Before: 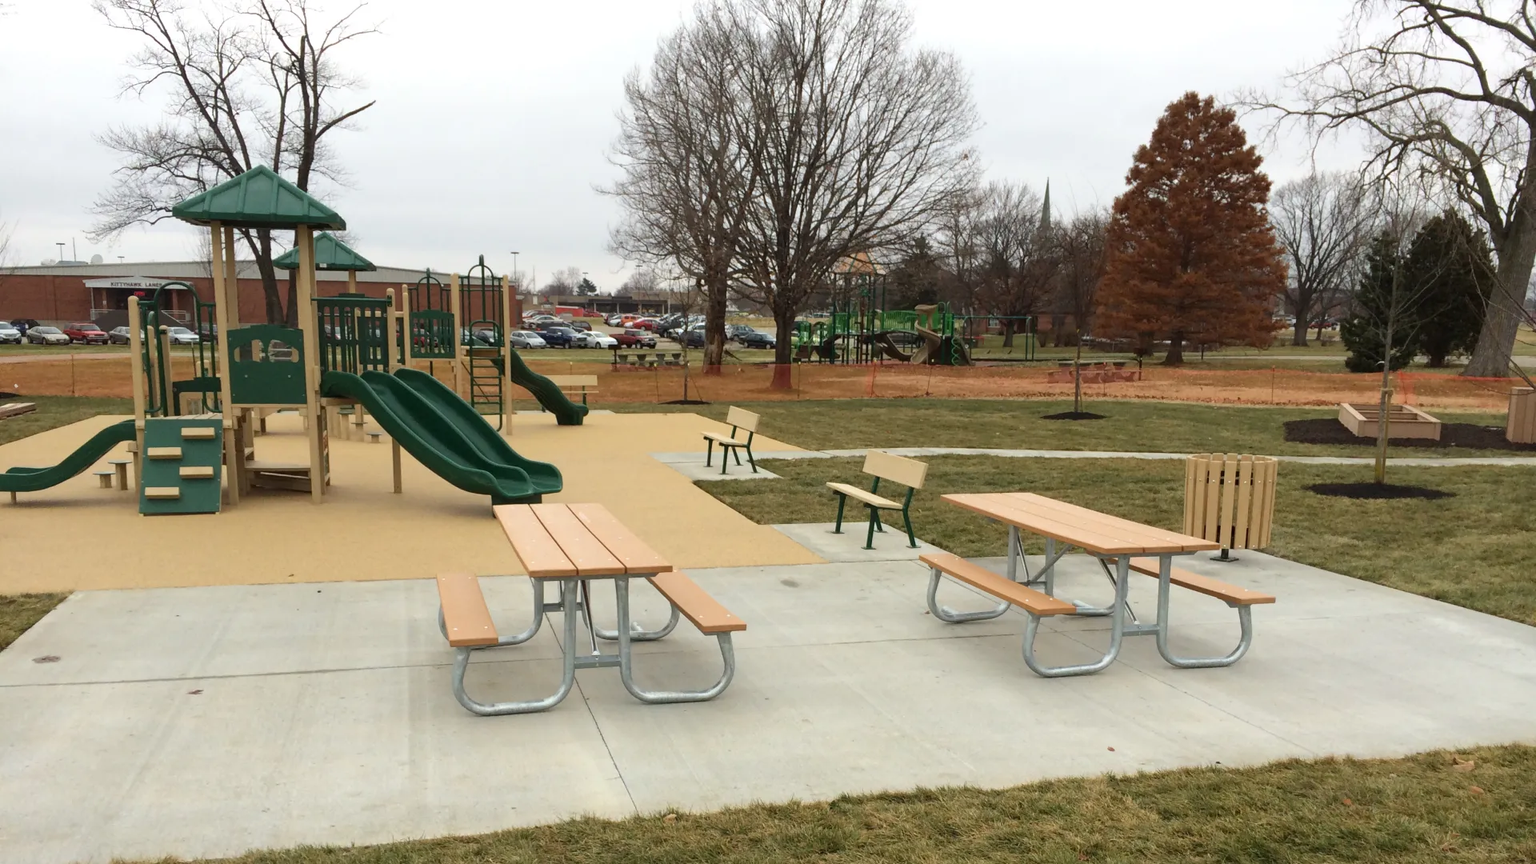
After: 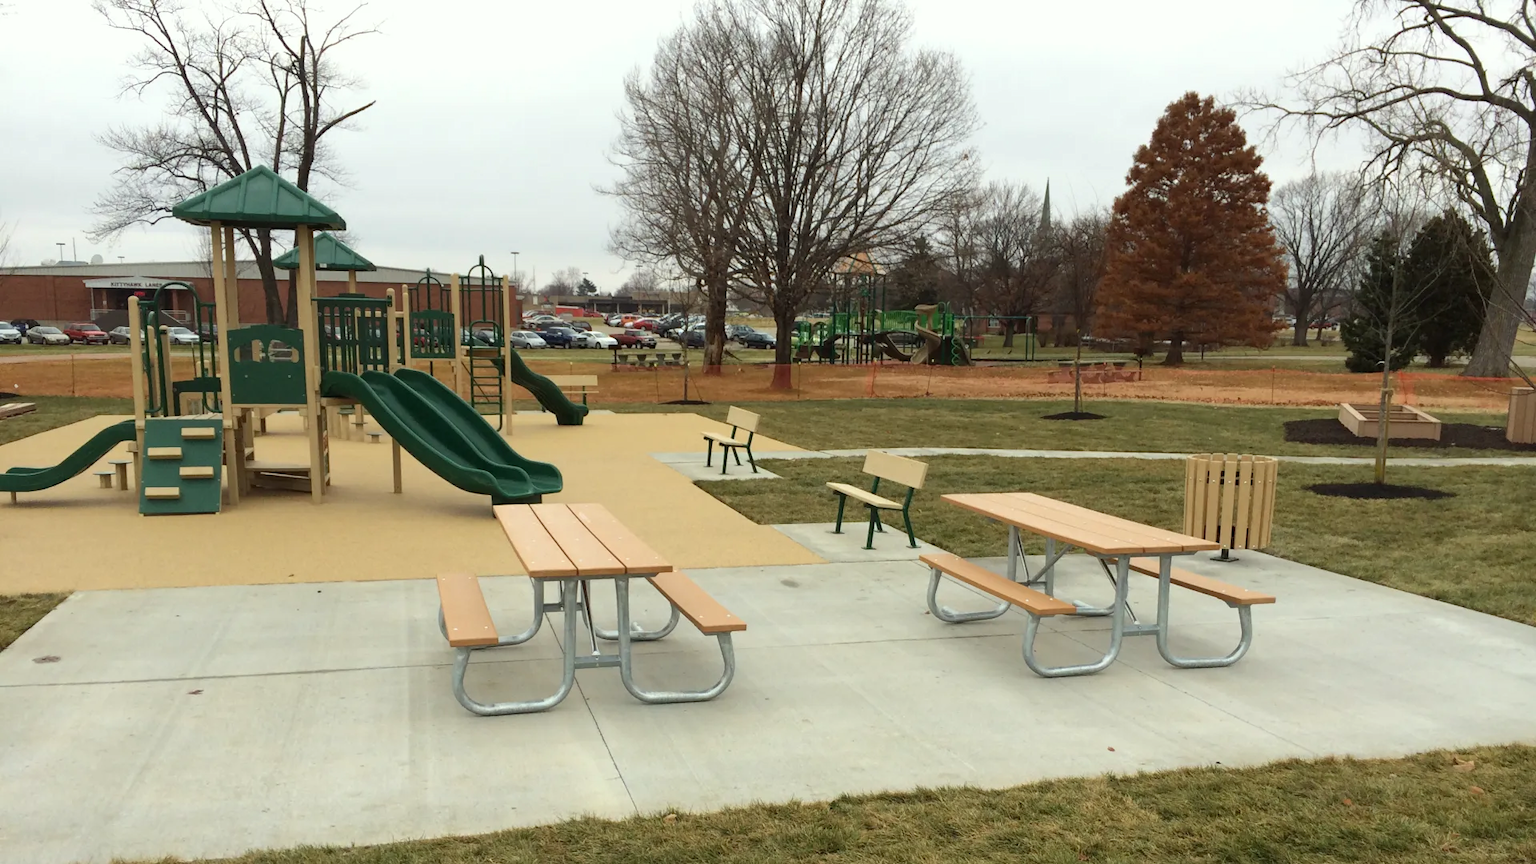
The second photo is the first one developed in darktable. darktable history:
color correction: highlights a* -2.65, highlights b* 2.35
